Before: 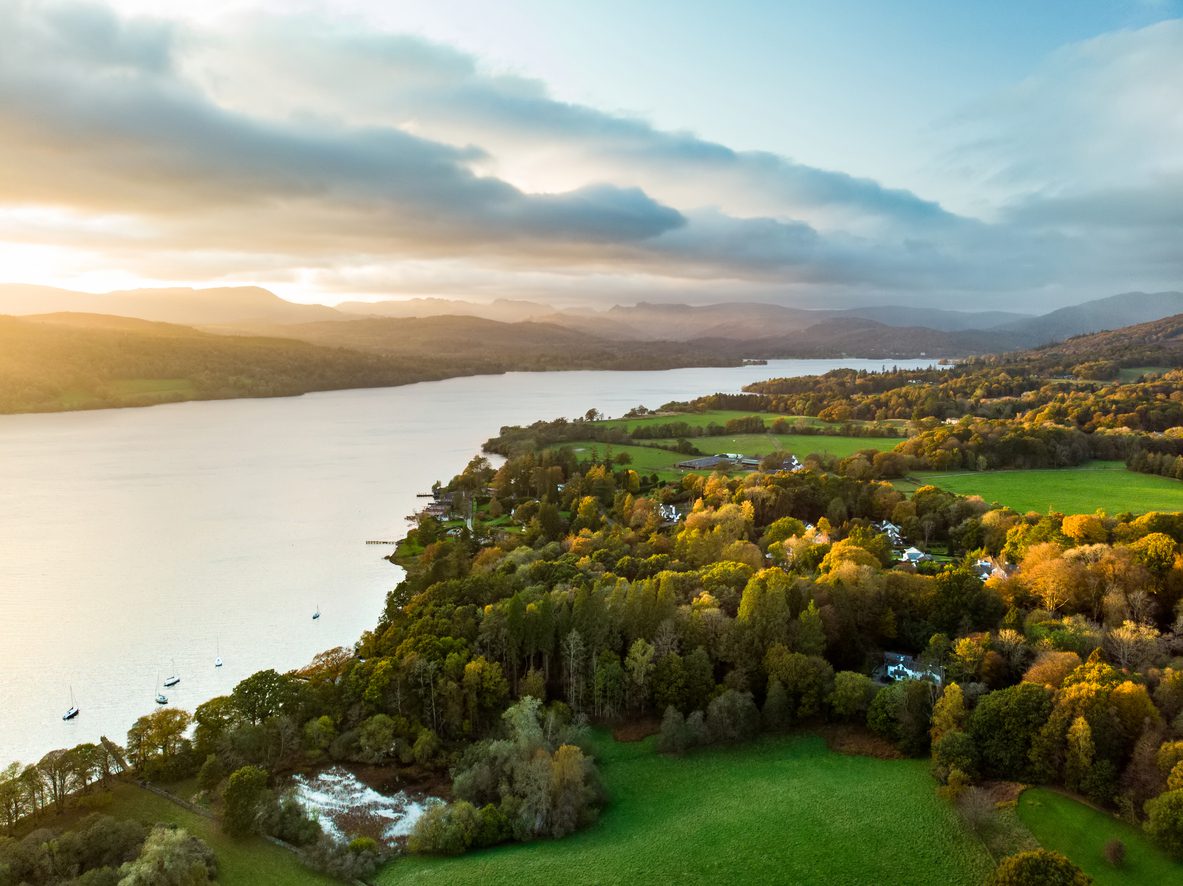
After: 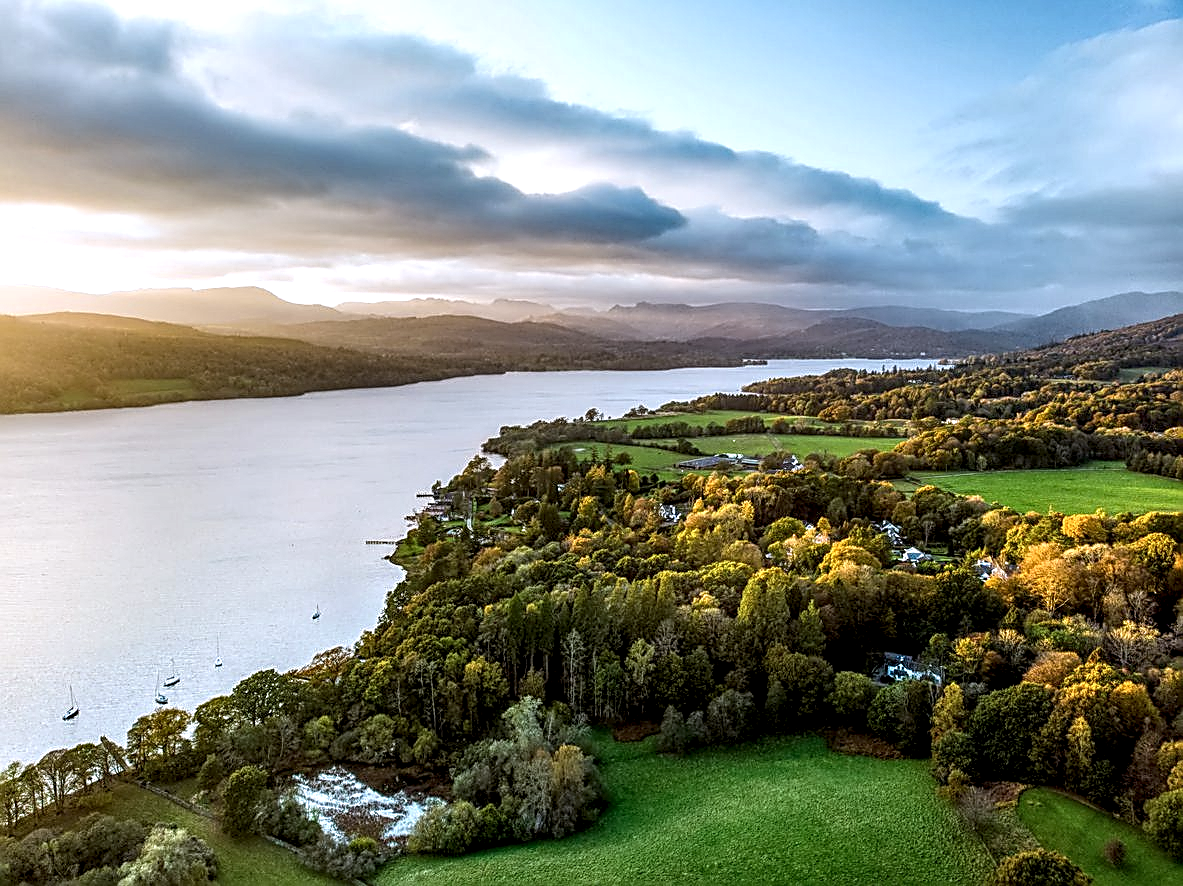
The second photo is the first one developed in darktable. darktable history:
sharpen: amount 1
local contrast: highlights 12%, shadows 38%, detail 183%, midtone range 0.471
white balance: red 0.967, blue 1.119, emerald 0.756
